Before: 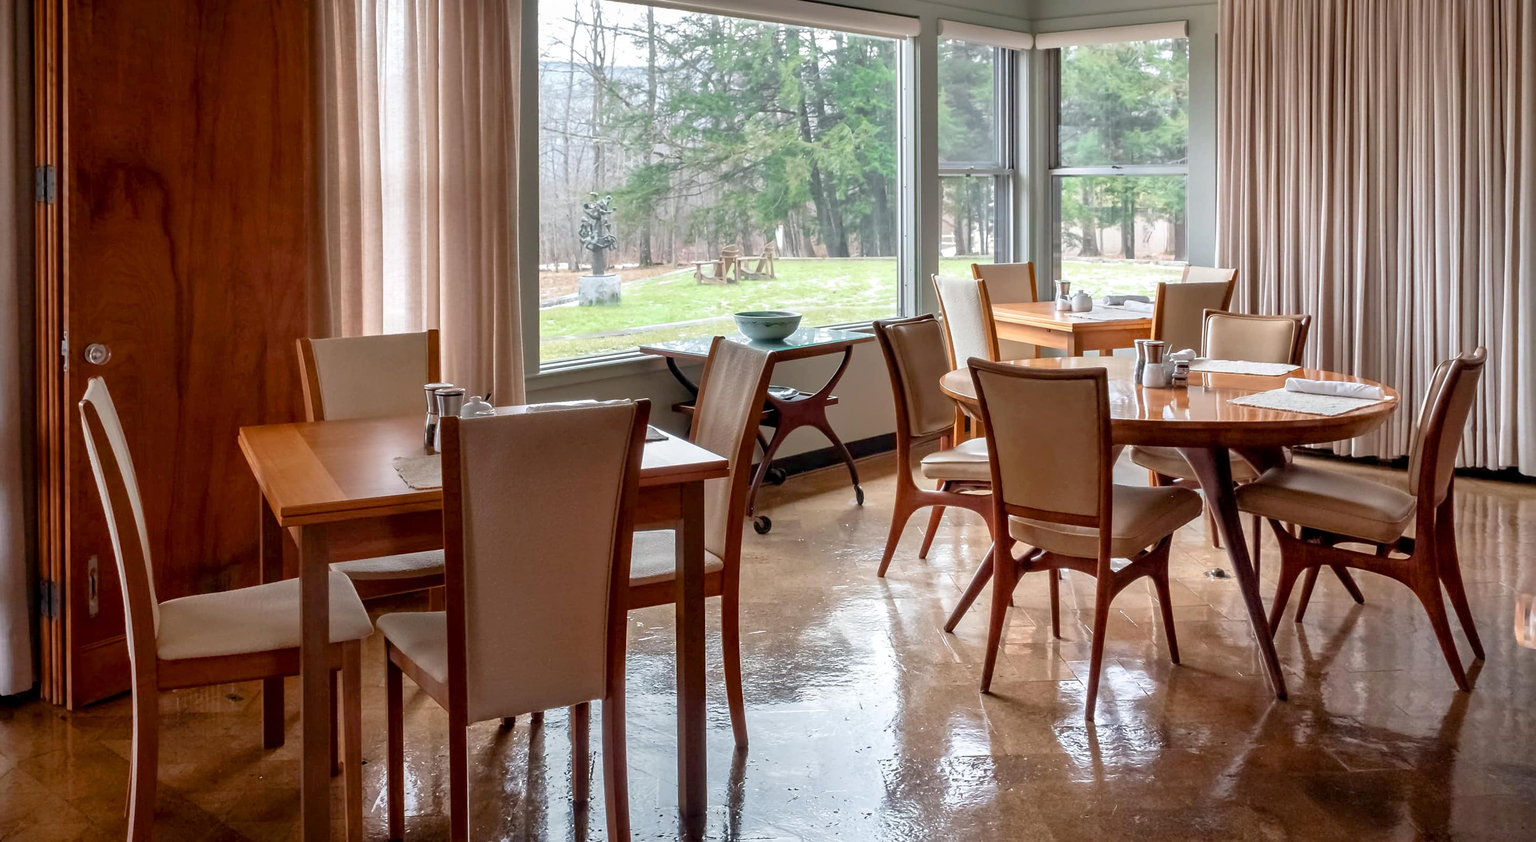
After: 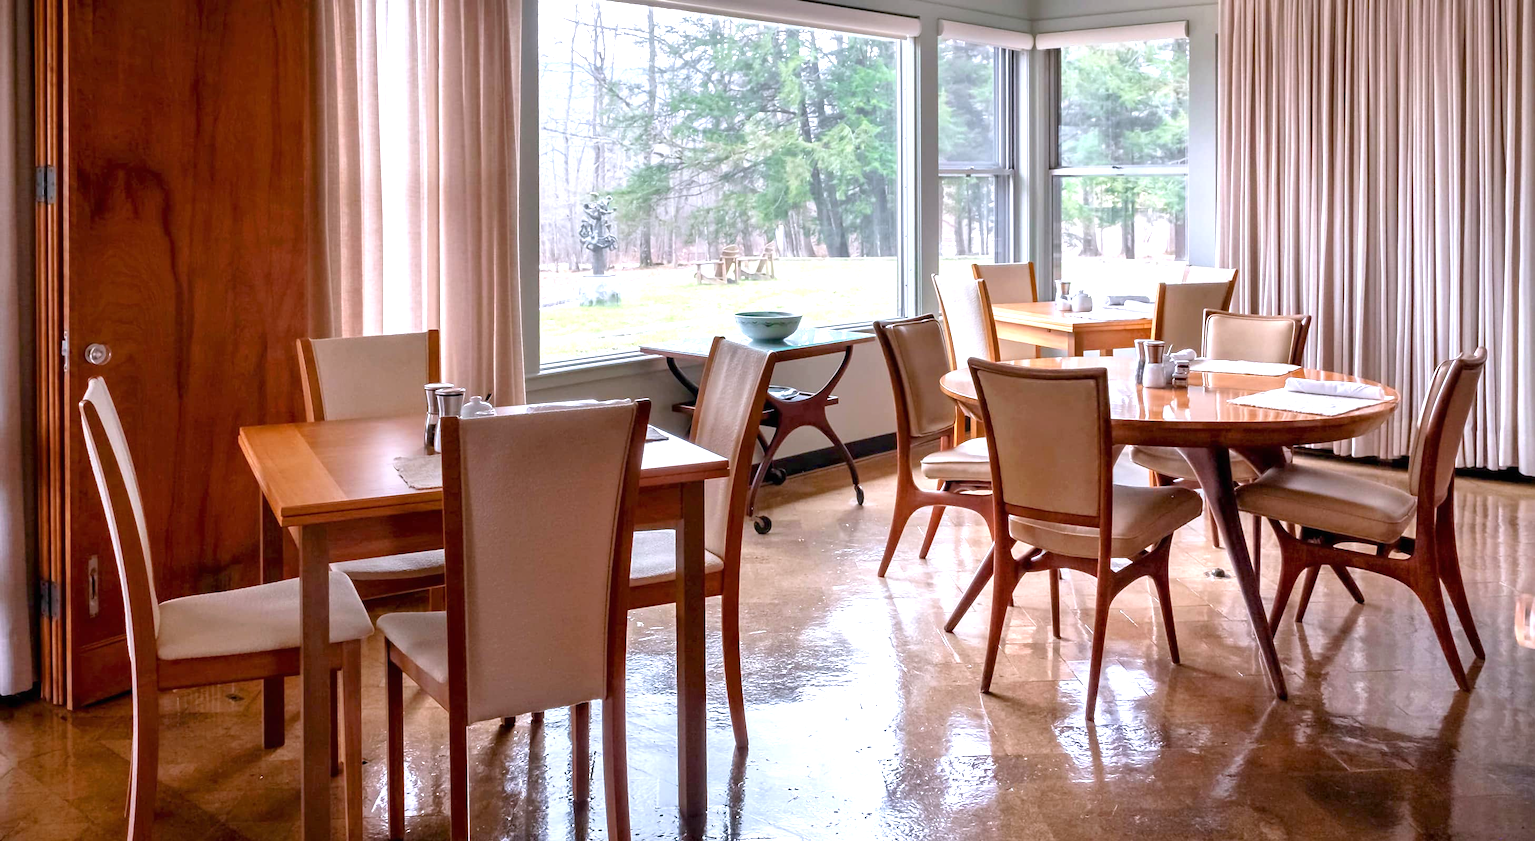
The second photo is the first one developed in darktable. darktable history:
white balance: red 1.004, blue 1.096
exposure: black level correction 0, exposure 0.68 EV, compensate exposure bias true, compensate highlight preservation false
